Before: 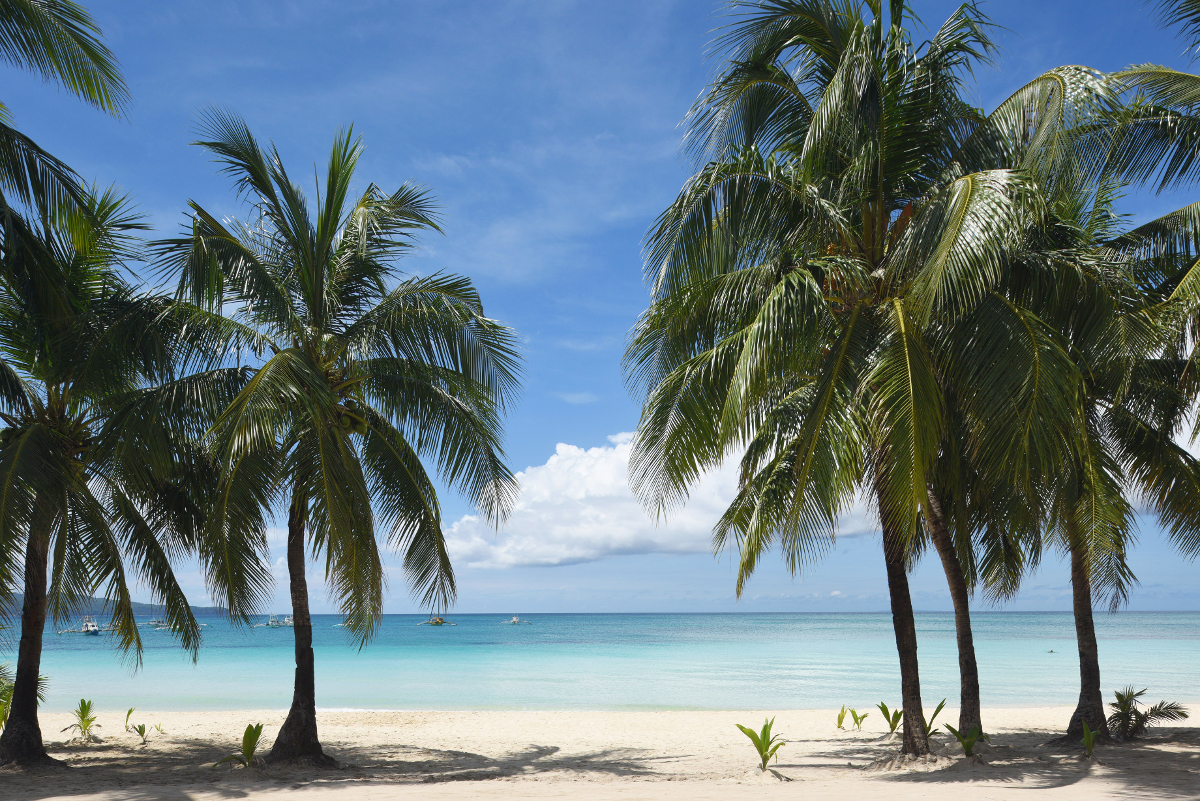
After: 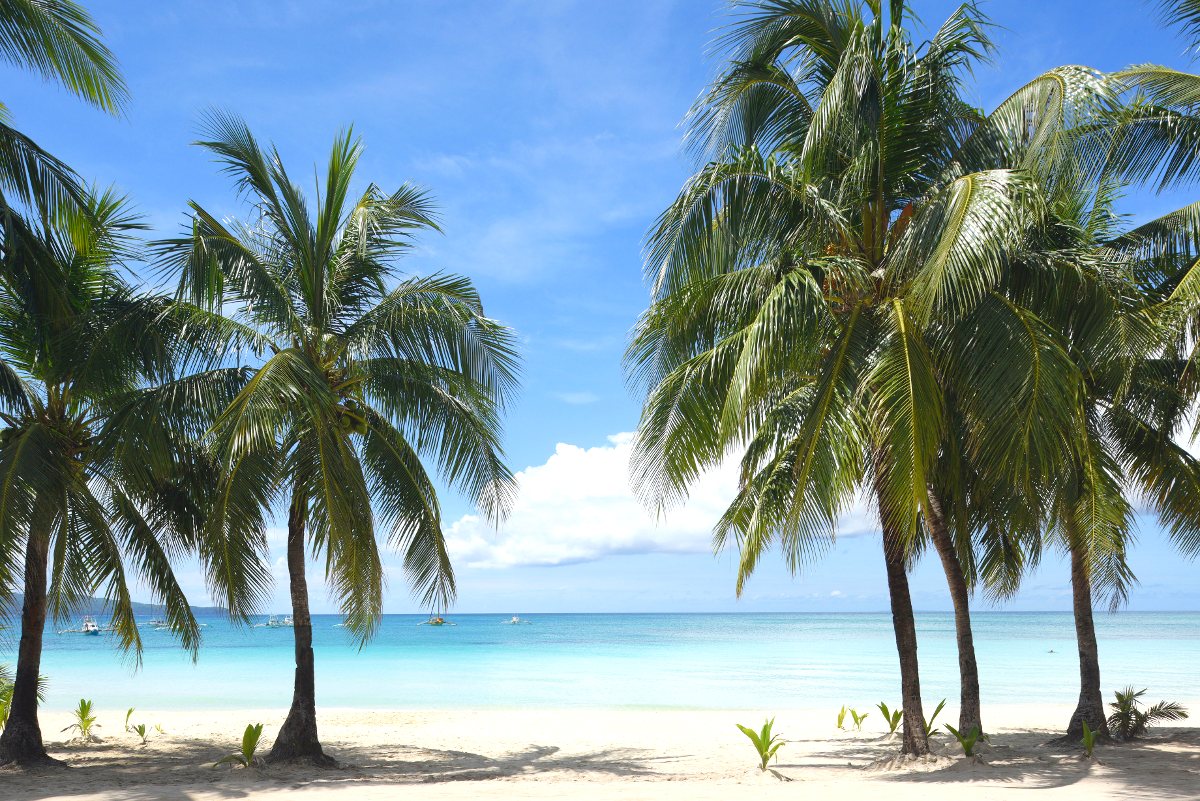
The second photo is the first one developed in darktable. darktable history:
tone equalizer: -8 EV -0.441 EV, -7 EV -0.369 EV, -6 EV -0.312 EV, -5 EV -0.248 EV, -3 EV 0.236 EV, -2 EV 0.305 EV, -1 EV 0.363 EV, +0 EV 0.426 EV, mask exposure compensation -0.49 EV
levels: levels [0, 0.445, 1]
